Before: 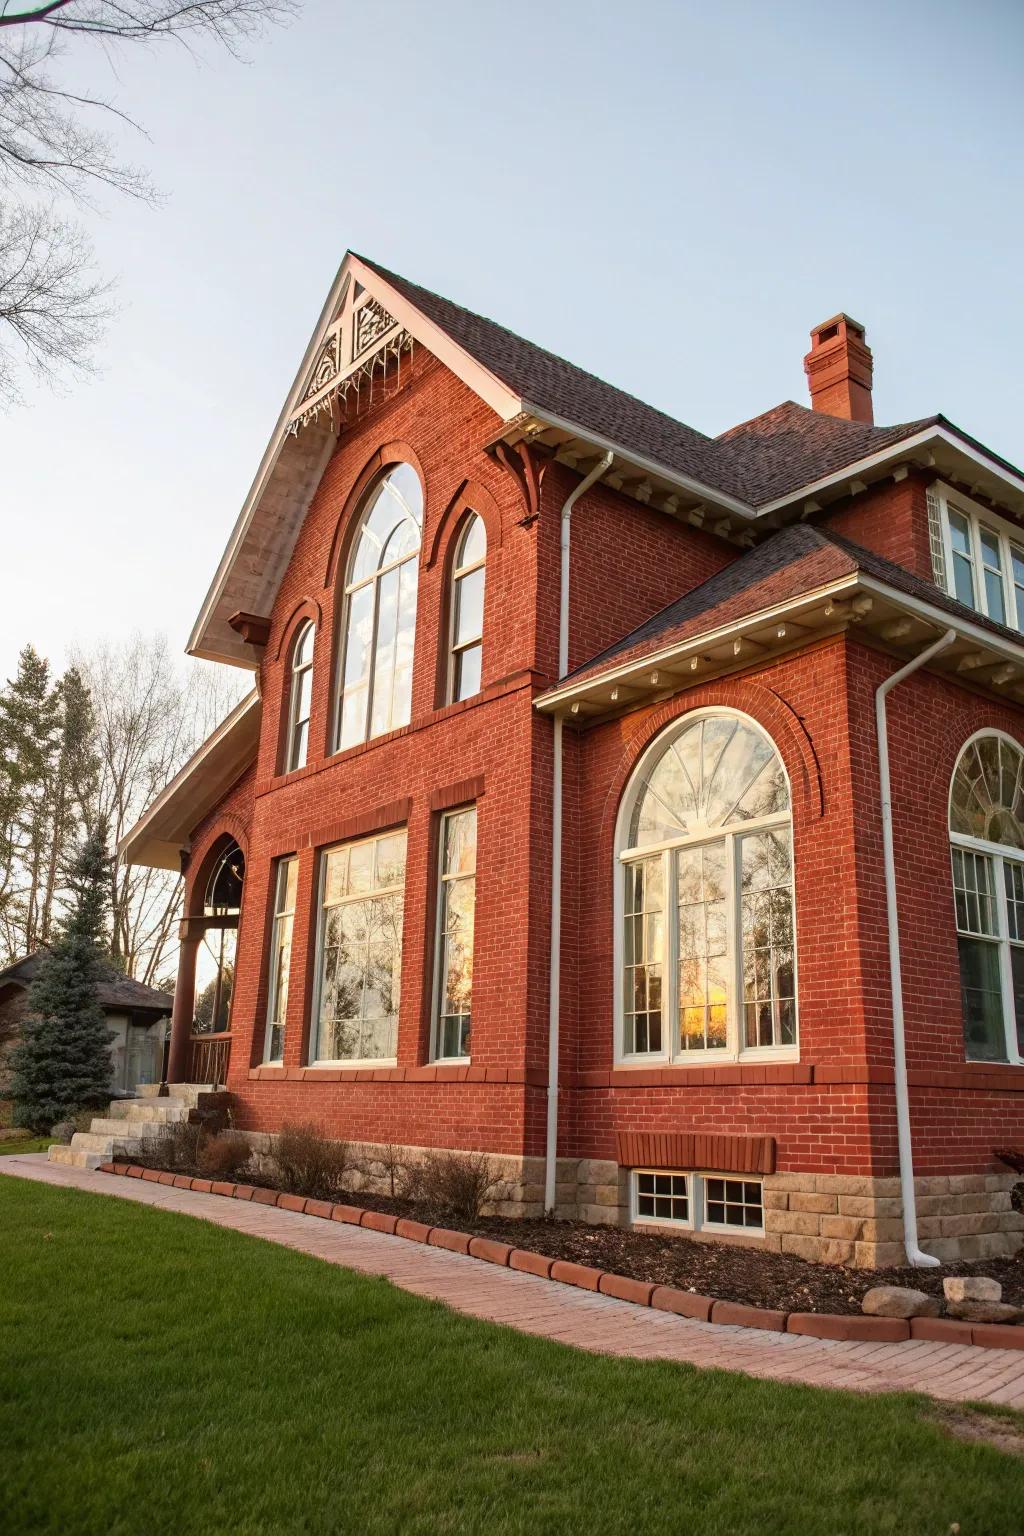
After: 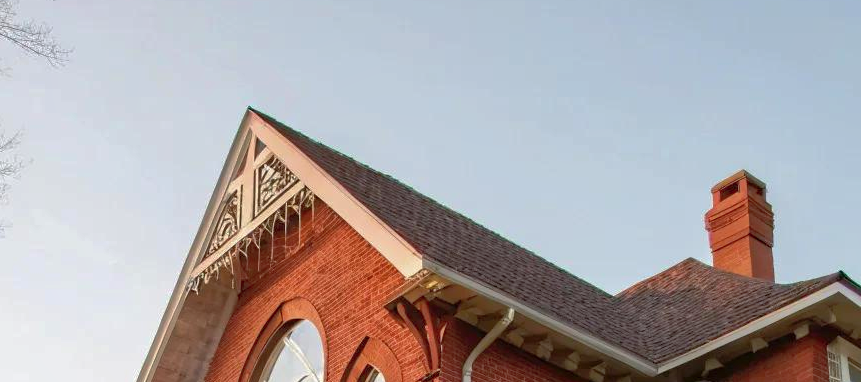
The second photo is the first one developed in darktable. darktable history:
shadows and highlights: on, module defaults
crop and rotate: left 9.715%, top 9.363%, right 6.202%, bottom 65.724%
